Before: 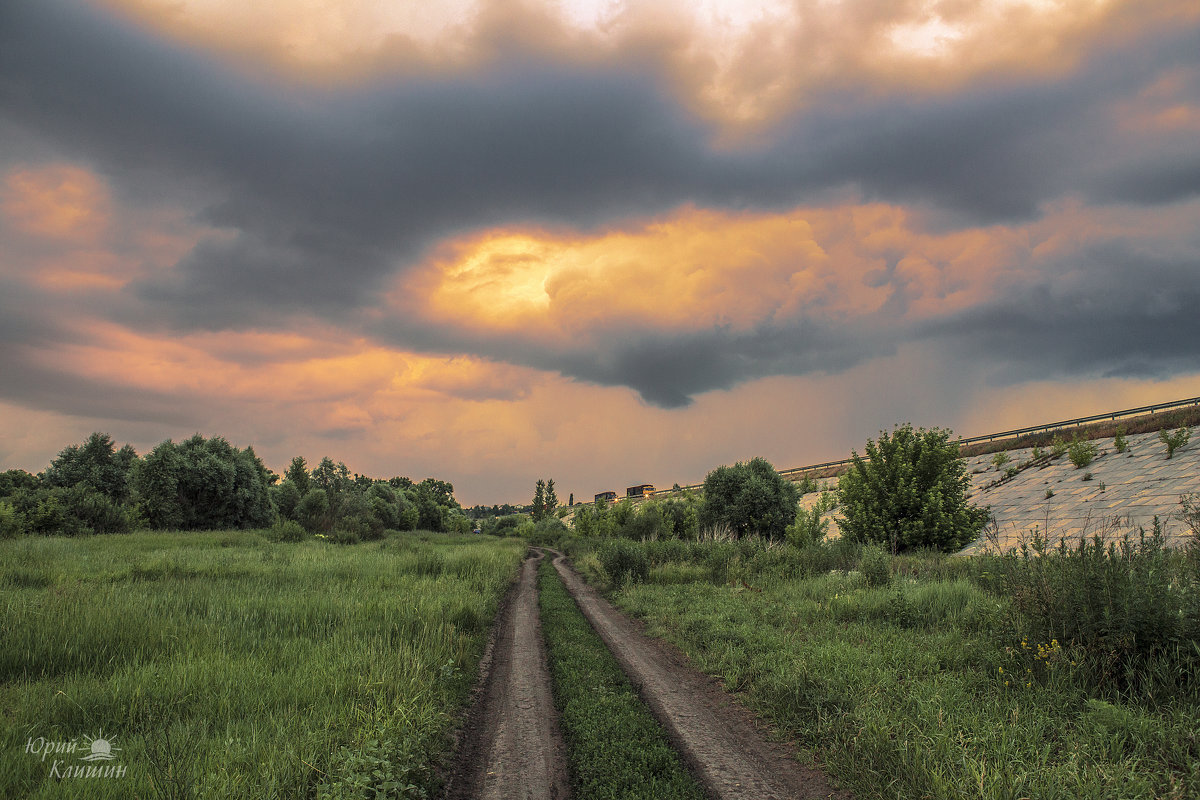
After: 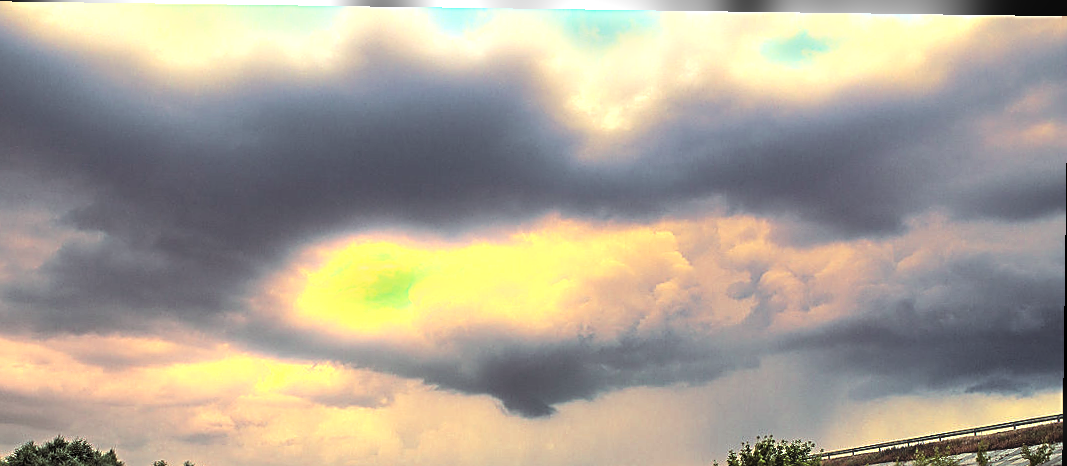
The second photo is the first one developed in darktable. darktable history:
crop and rotate: left 11.812%, bottom 42.776%
rotate and perspective: rotation 0.8°, automatic cropping off
bloom: size 3%, threshold 100%, strength 0%
color balance: mode lift, gamma, gain (sRGB), lift [0.997, 0.979, 1.021, 1.011], gamma [1, 1.084, 0.916, 0.998], gain [1, 0.87, 1.13, 1.101], contrast 4.55%, contrast fulcrum 38.24%, output saturation 104.09%
sharpen: on, module defaults
rgb levels: mode RGB, independent channels, levels [[0, 0.474, 1], [0, 0.5, 1], [0, 0.5, 1]]
levels: levels [0.044, 0.475, 0.791]
